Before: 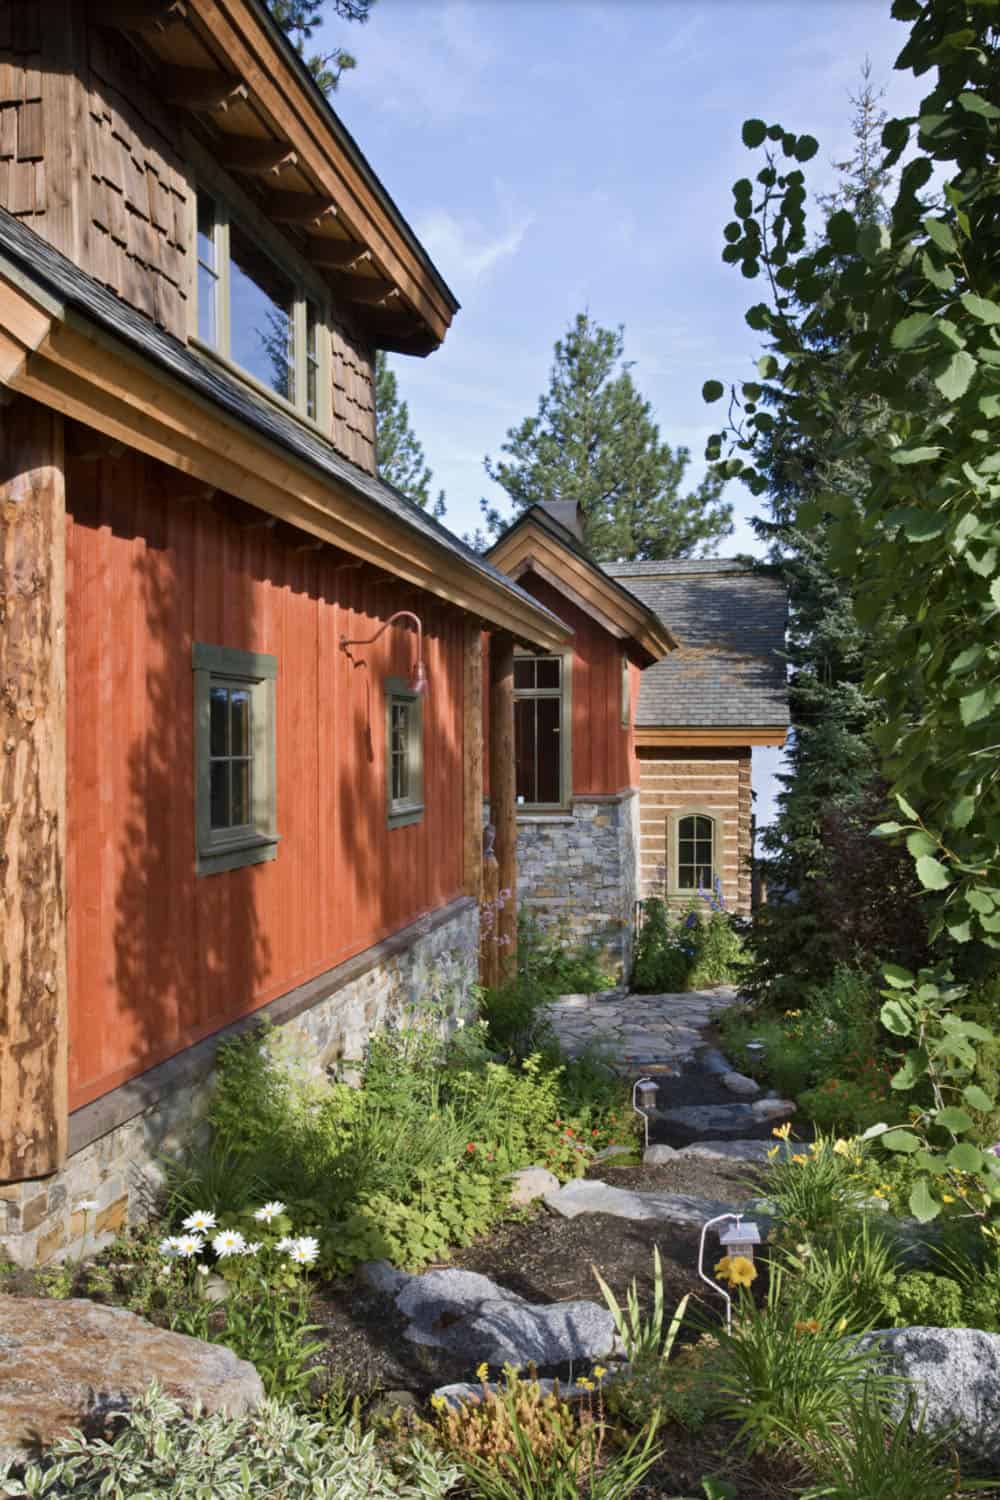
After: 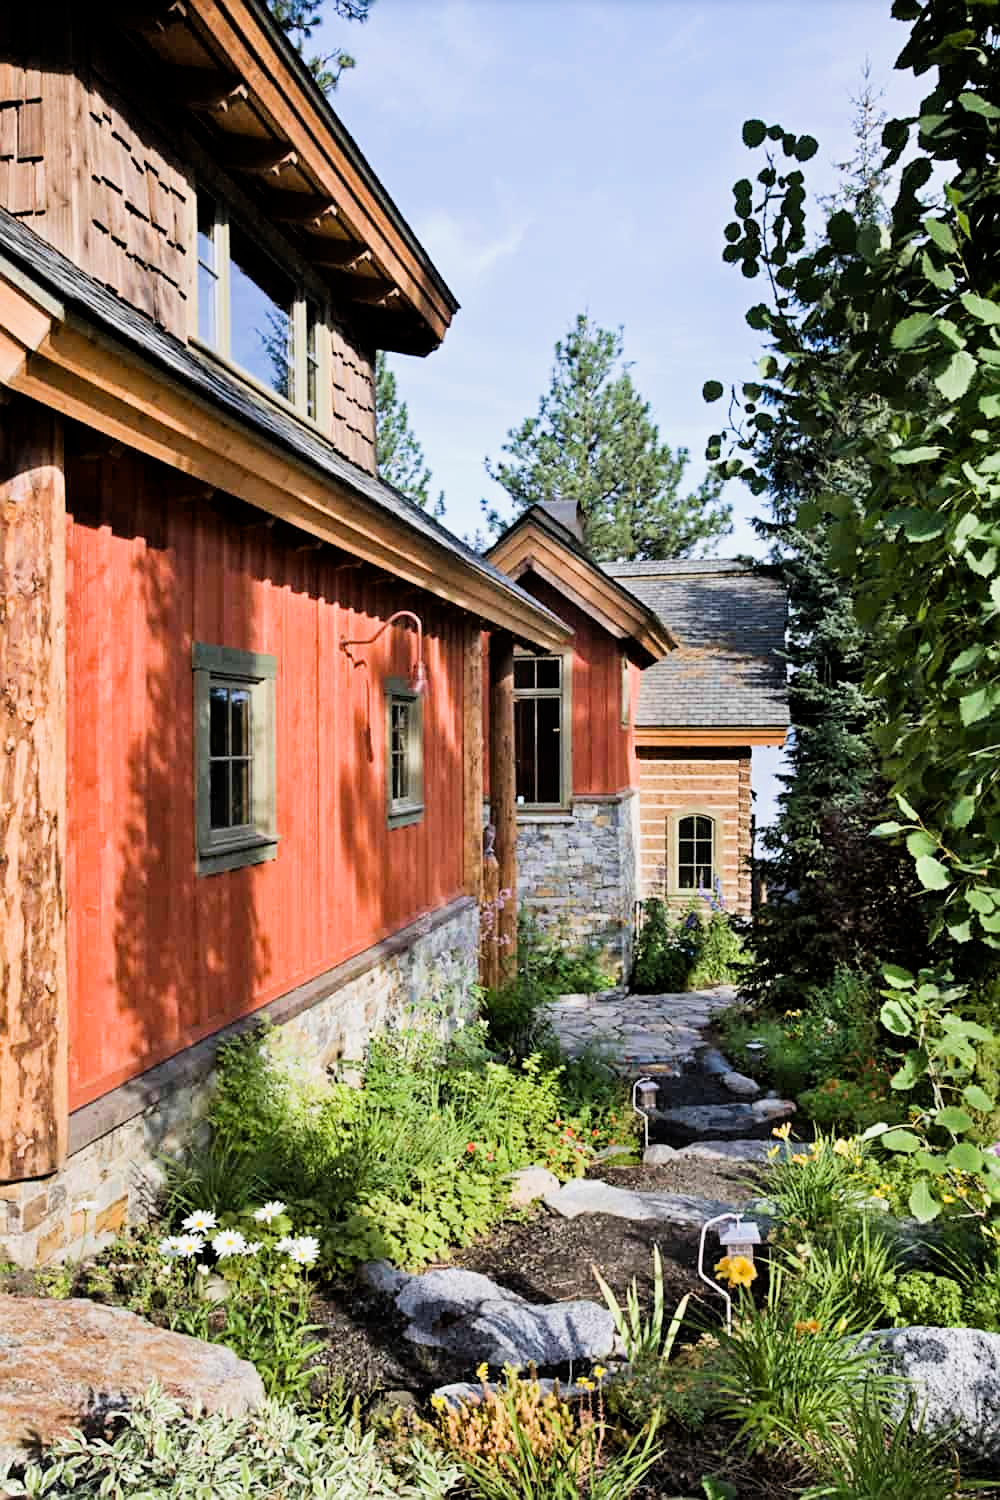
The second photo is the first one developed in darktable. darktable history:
sharpen: on, module defaults
exposure: exposure 0.74 EV, compensate highlight preservation false
filmic rgb: black relative exposure -5 EV, hardness 2.88, contrast 1.3, highlights saturation mix -10%
